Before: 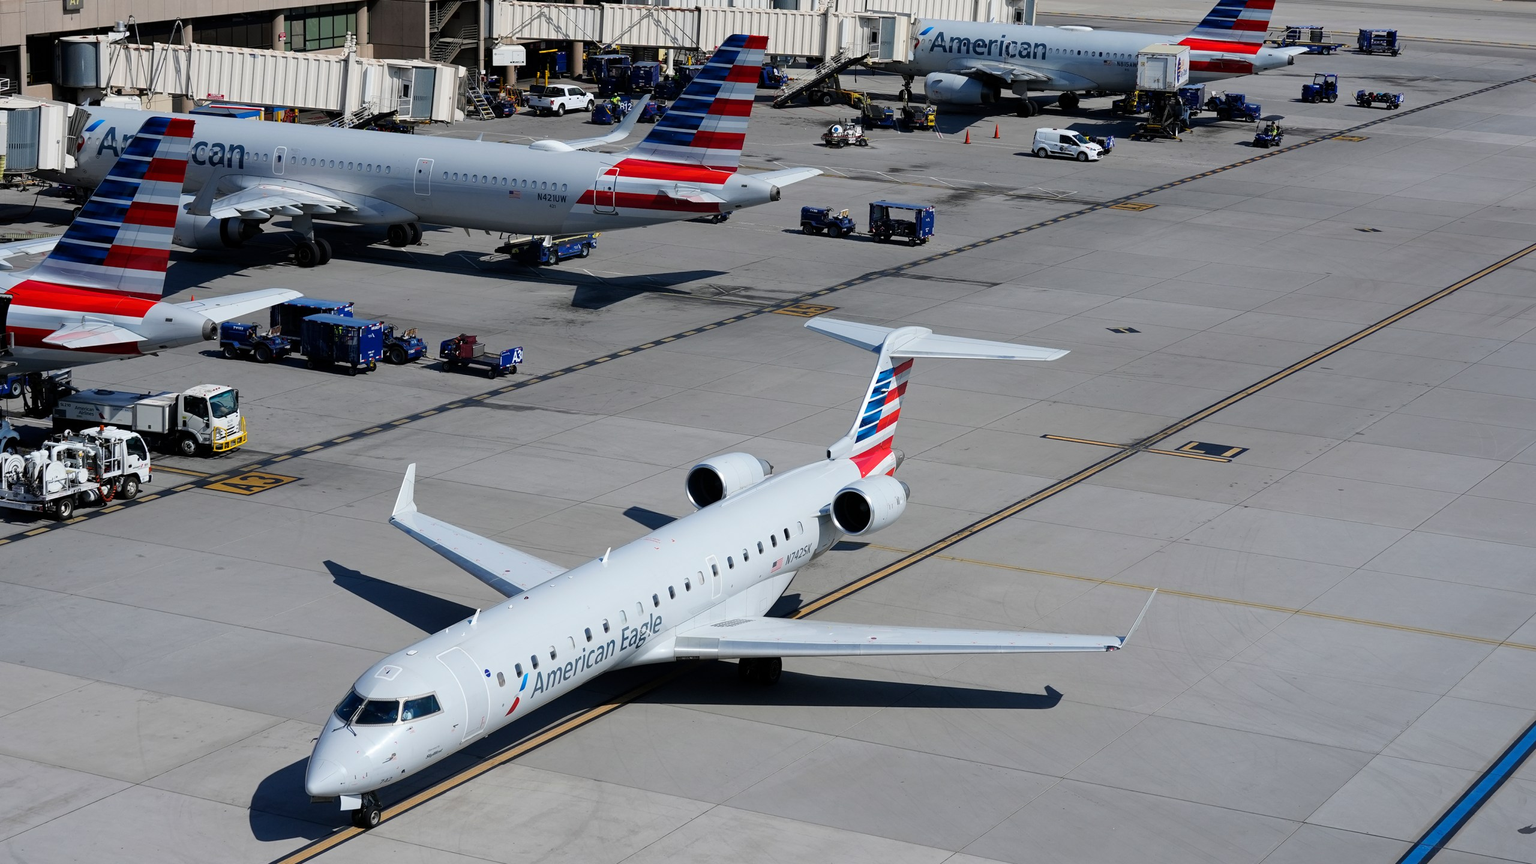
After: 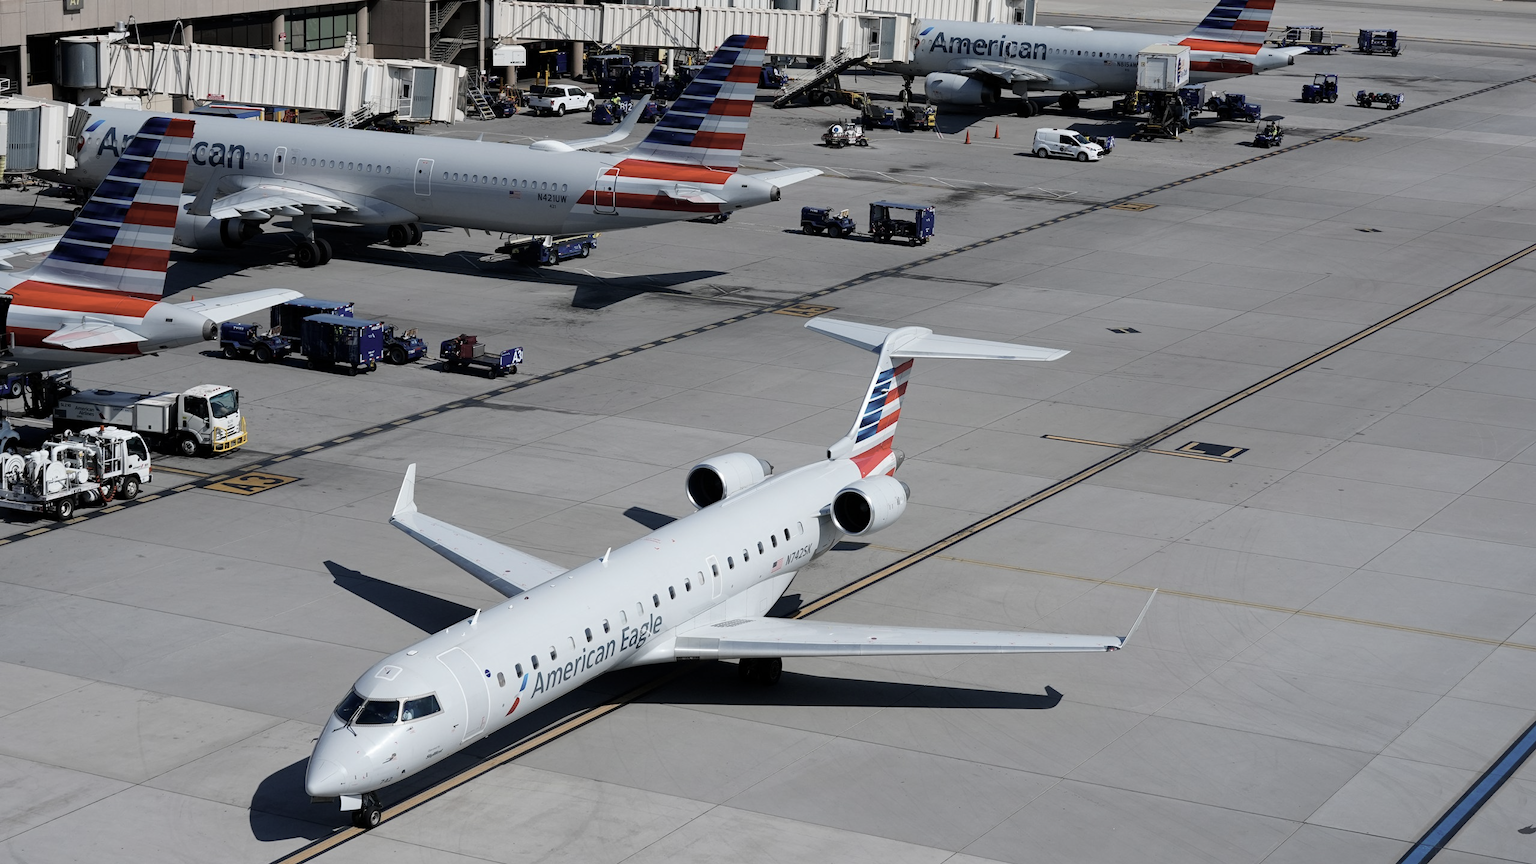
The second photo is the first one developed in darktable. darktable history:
color correction: highlights b* 0.017, saturation 0.612
